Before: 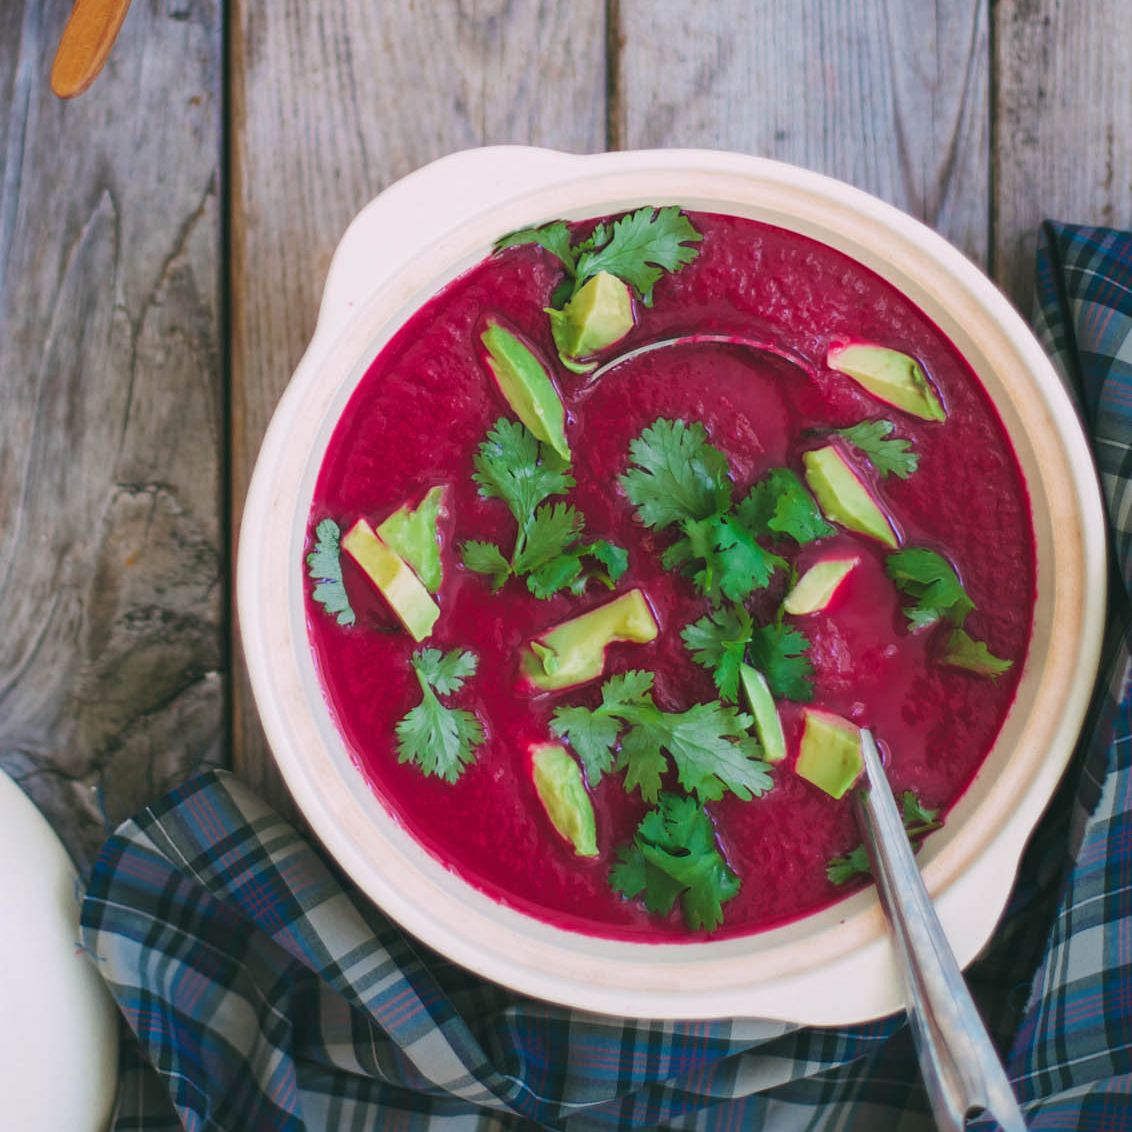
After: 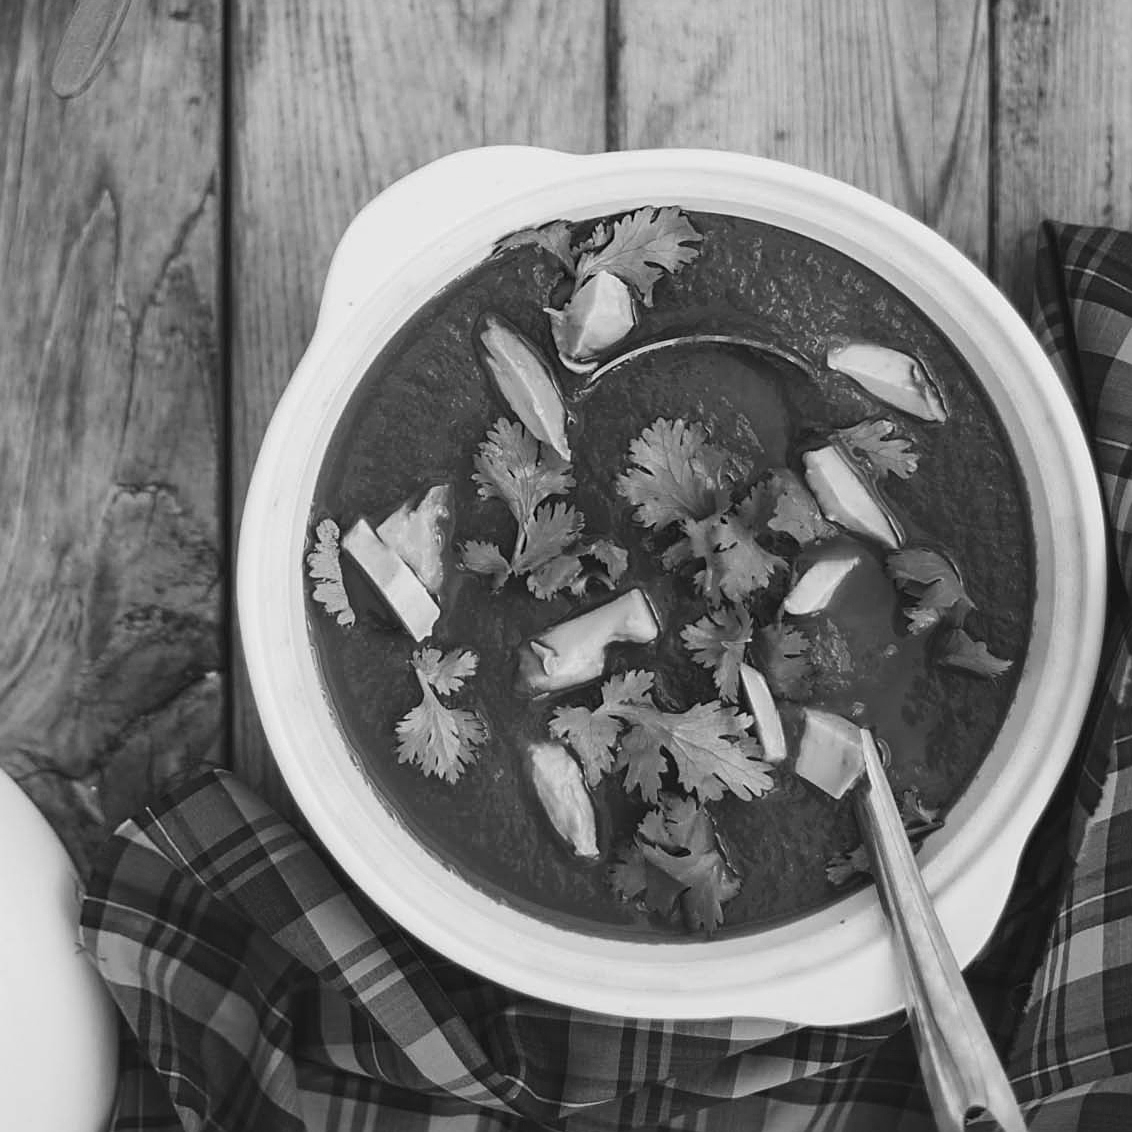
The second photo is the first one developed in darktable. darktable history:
sharpen: on, module defaults
white balance: red 0.925, blue 1.046
monochrome: size 3.1
contrast brightness saturation: contrast 0.1, saturation -0.36
